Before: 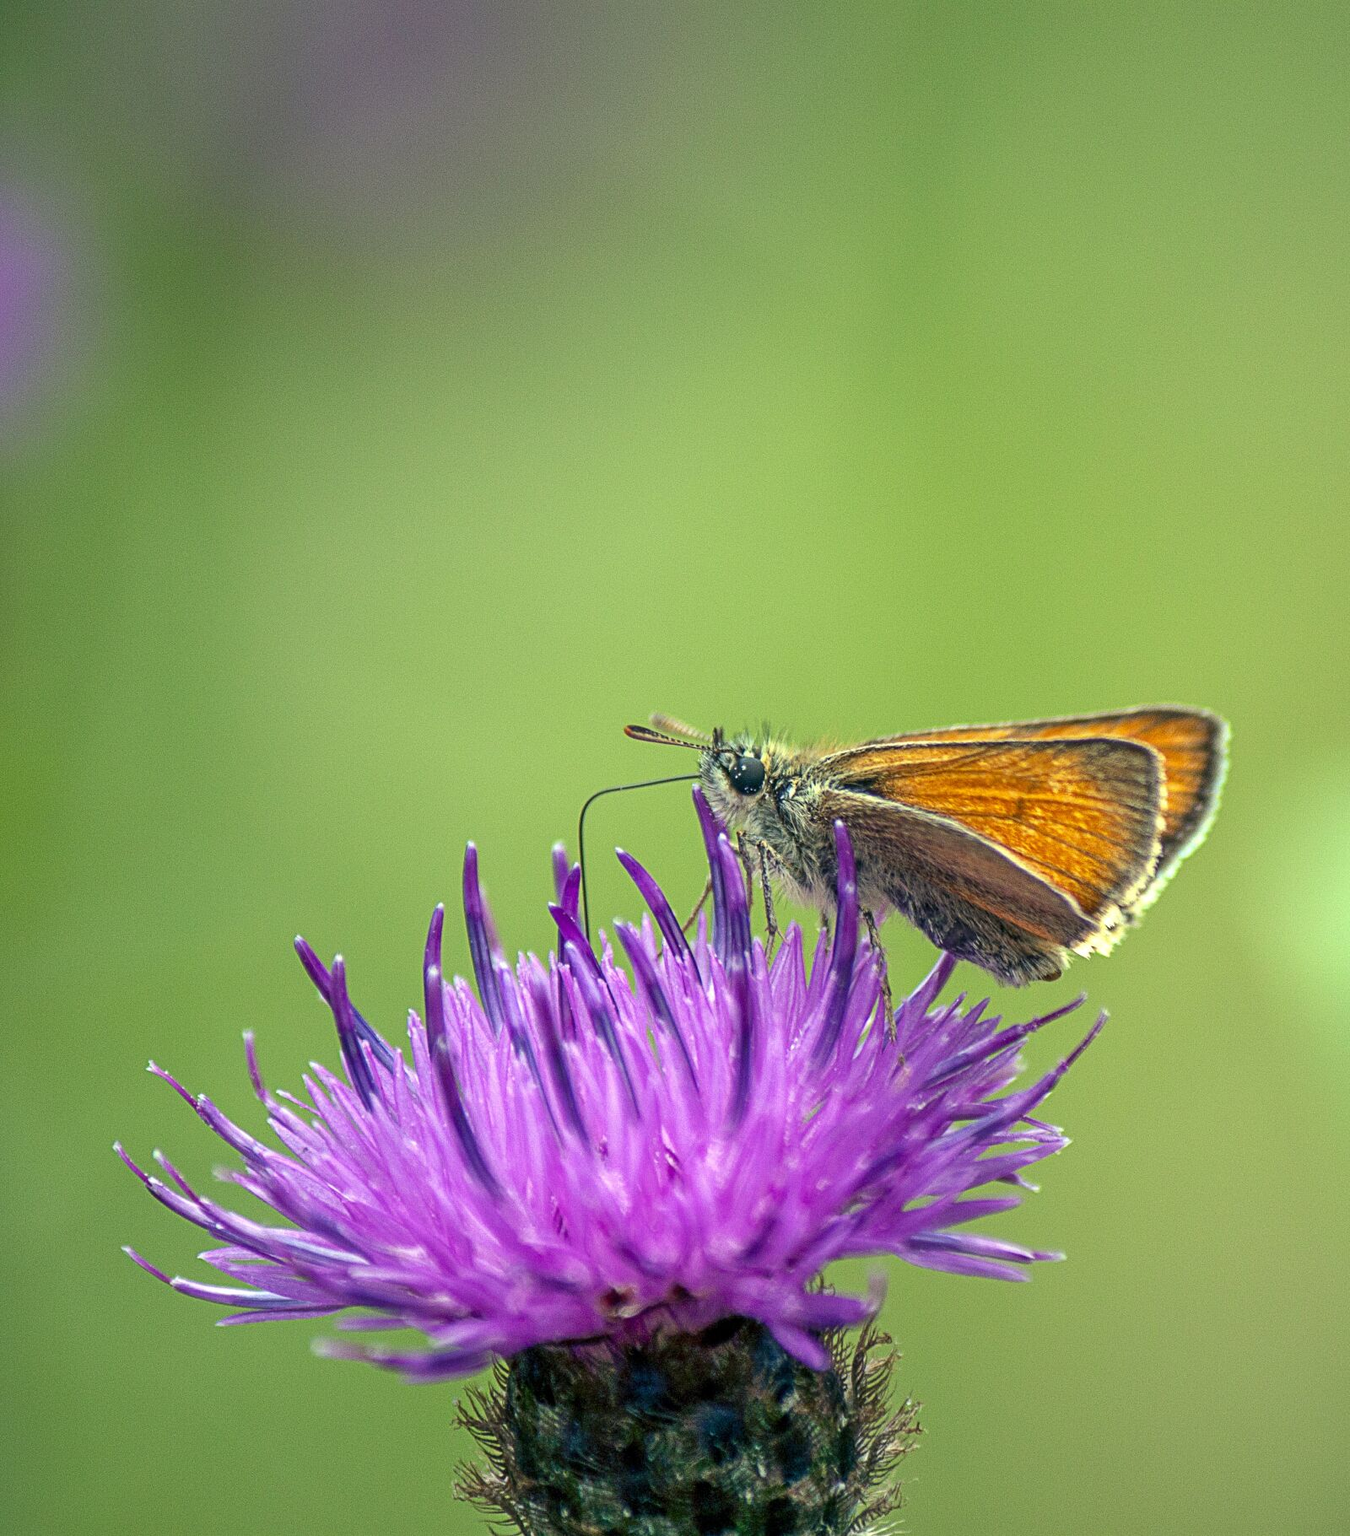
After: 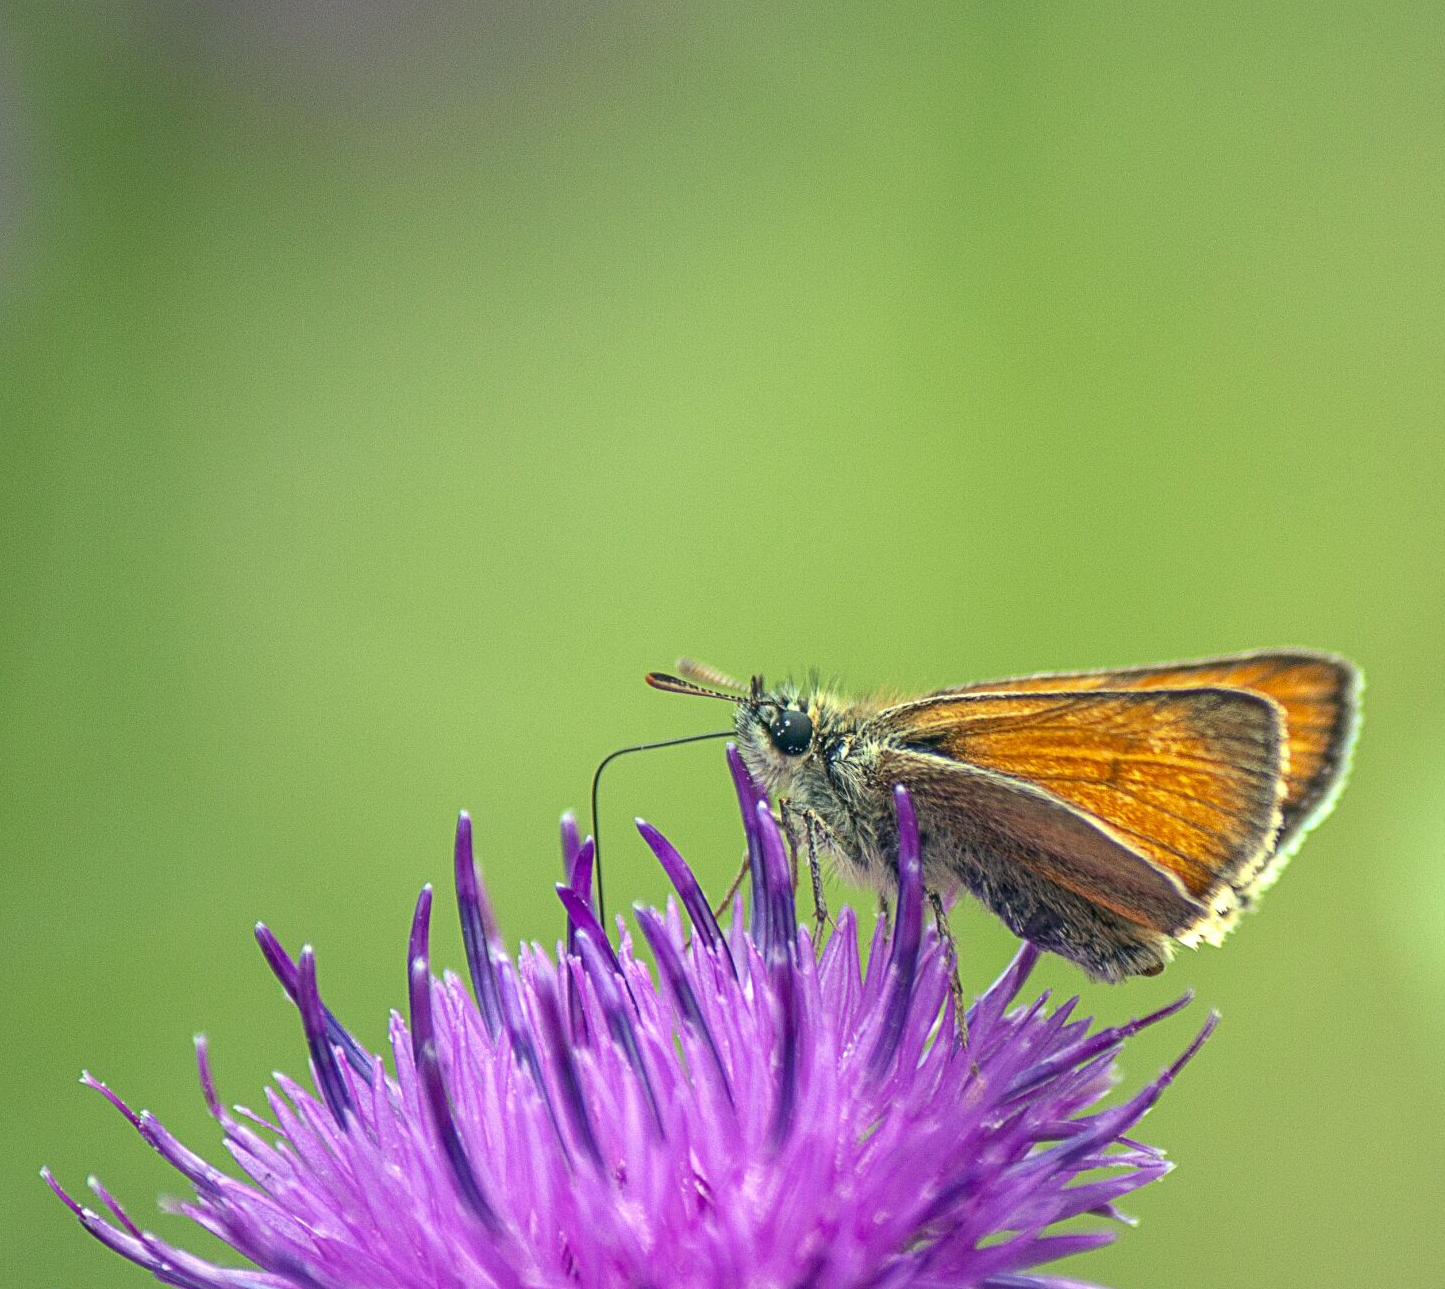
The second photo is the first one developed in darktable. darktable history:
crop: left 5.913%, top 10.306%, right 3.745%, bottom 18.869%
